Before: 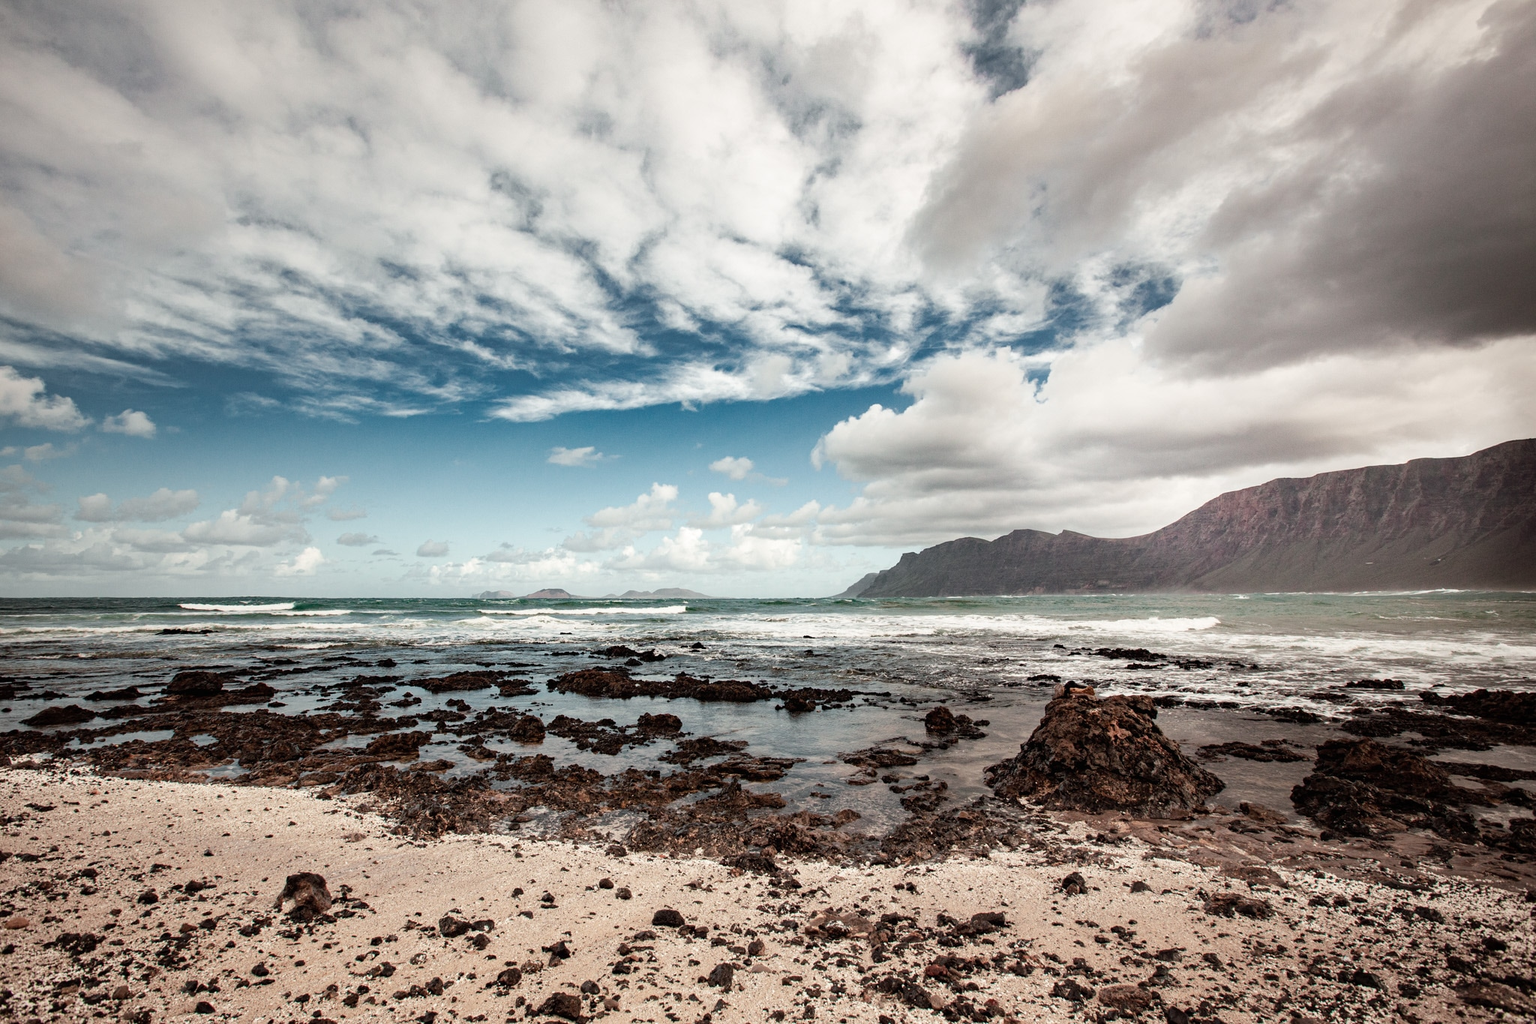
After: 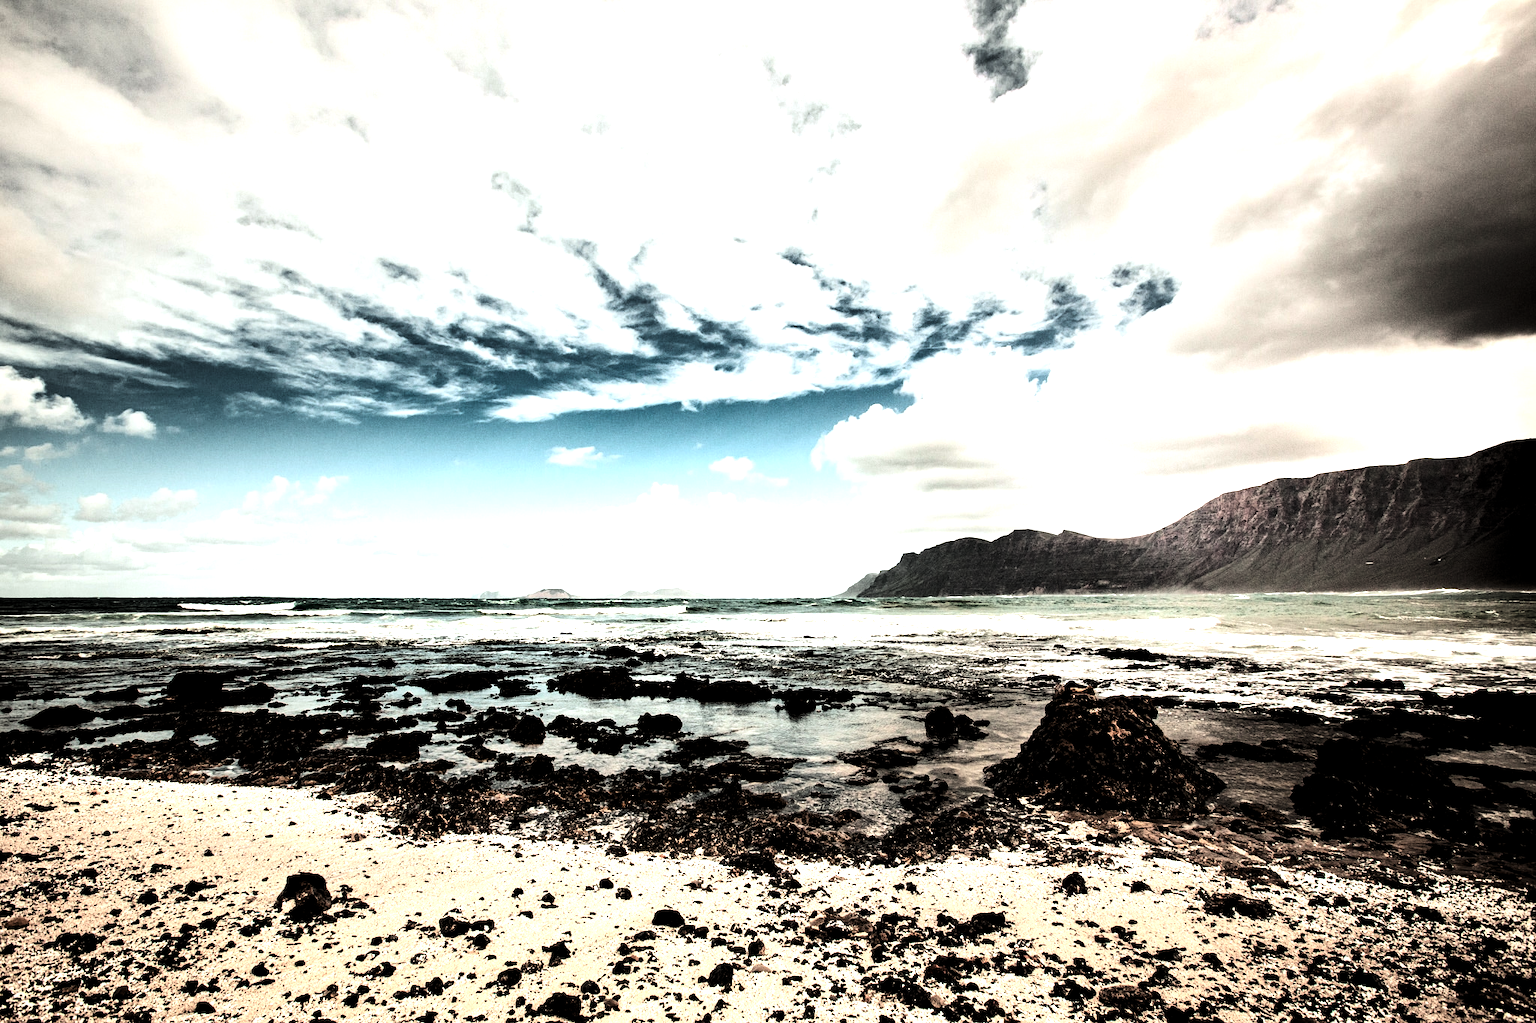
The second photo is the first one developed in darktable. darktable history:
exposure: exposure 0.2 EV, compensate highlight preservation false
tone equalizer: -8 EV -0.75 EV, -7 EV -0.7 EV, -6 EV -0.6 EV, -5 EV -0.4 EV, -3 EV 0.4 EV, -2 EV 0.6 EV, -1 EV 0.7 EV, +0 EV 0.75 EV, edges refinement/feathering 500, mask exposure compensation -1.57 EV, preserve details no
rgb curve: curves: ch2 [(0, 0) (0.567, 0.512) (1, 1)], mode RGB, independent channels
contrast brightness saturation: contrast 0.28
levels: levels [0.101, 0.578, 0.953]
